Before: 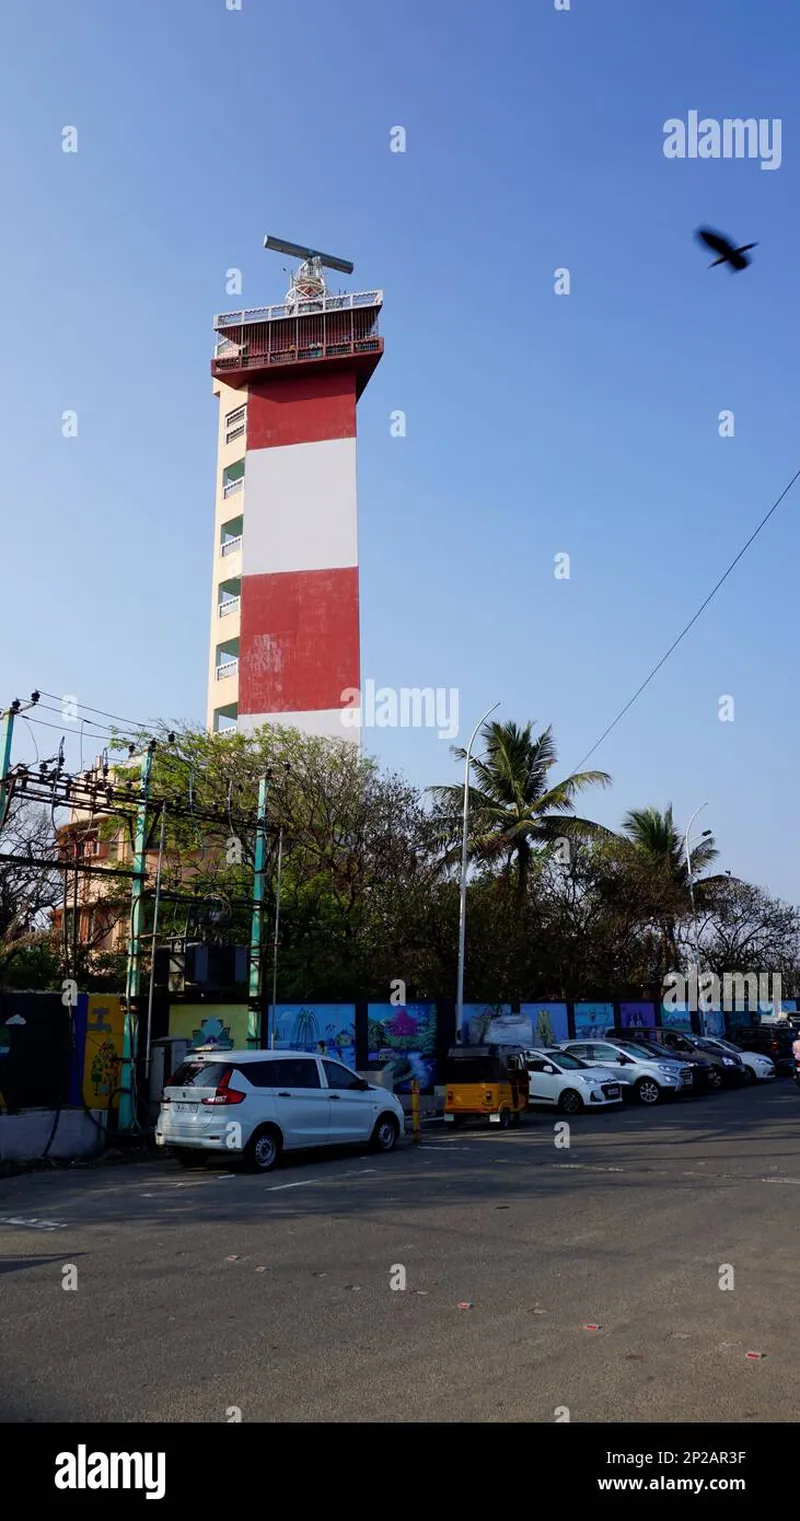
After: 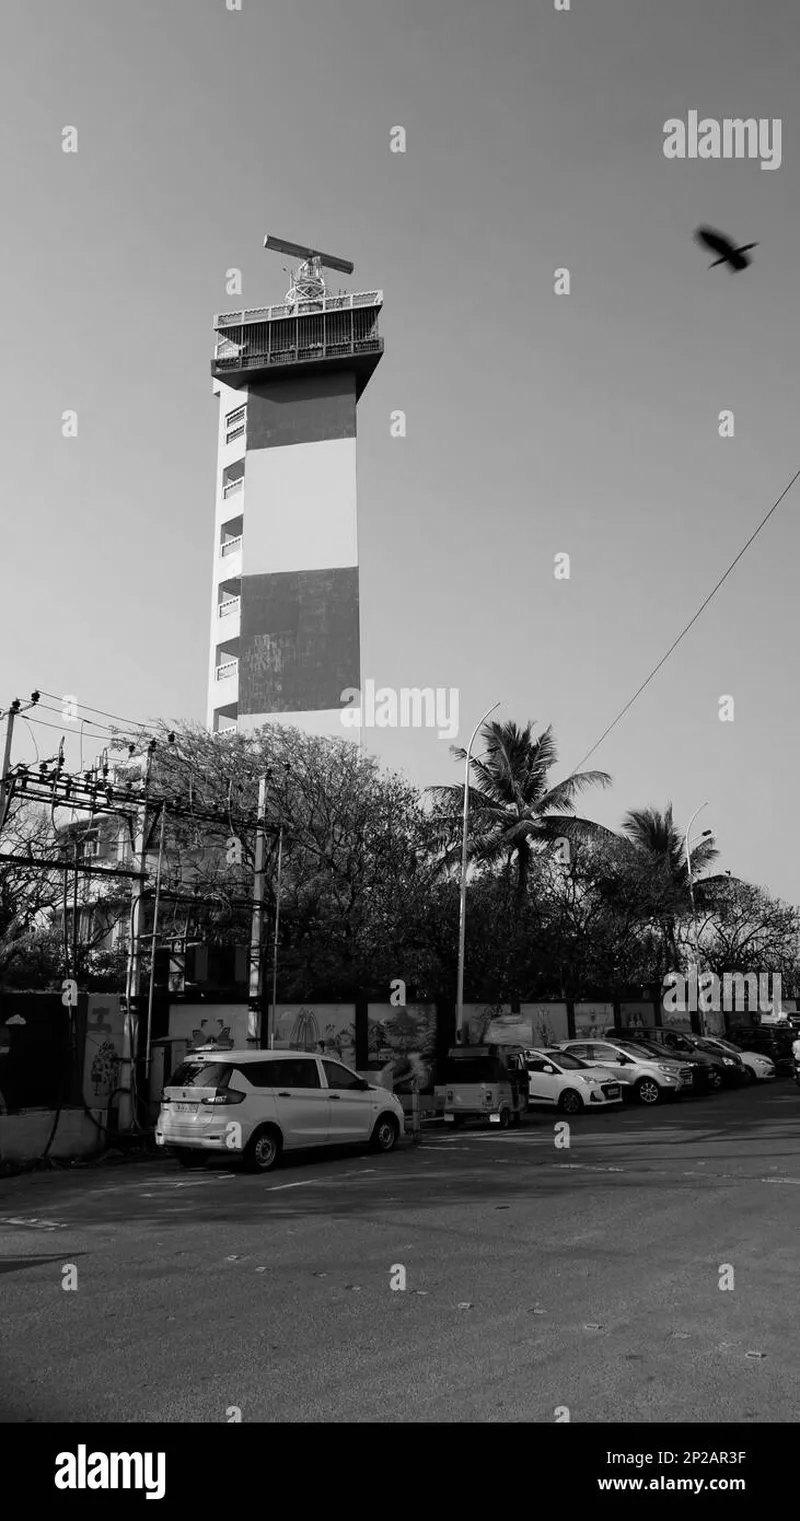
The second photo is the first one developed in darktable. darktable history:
color correction: highlights a* 10.32, highlights b* 14.66, shadows a* -9.59, shadows b* -15.02
monochrome: a 1.94, b -0.638
